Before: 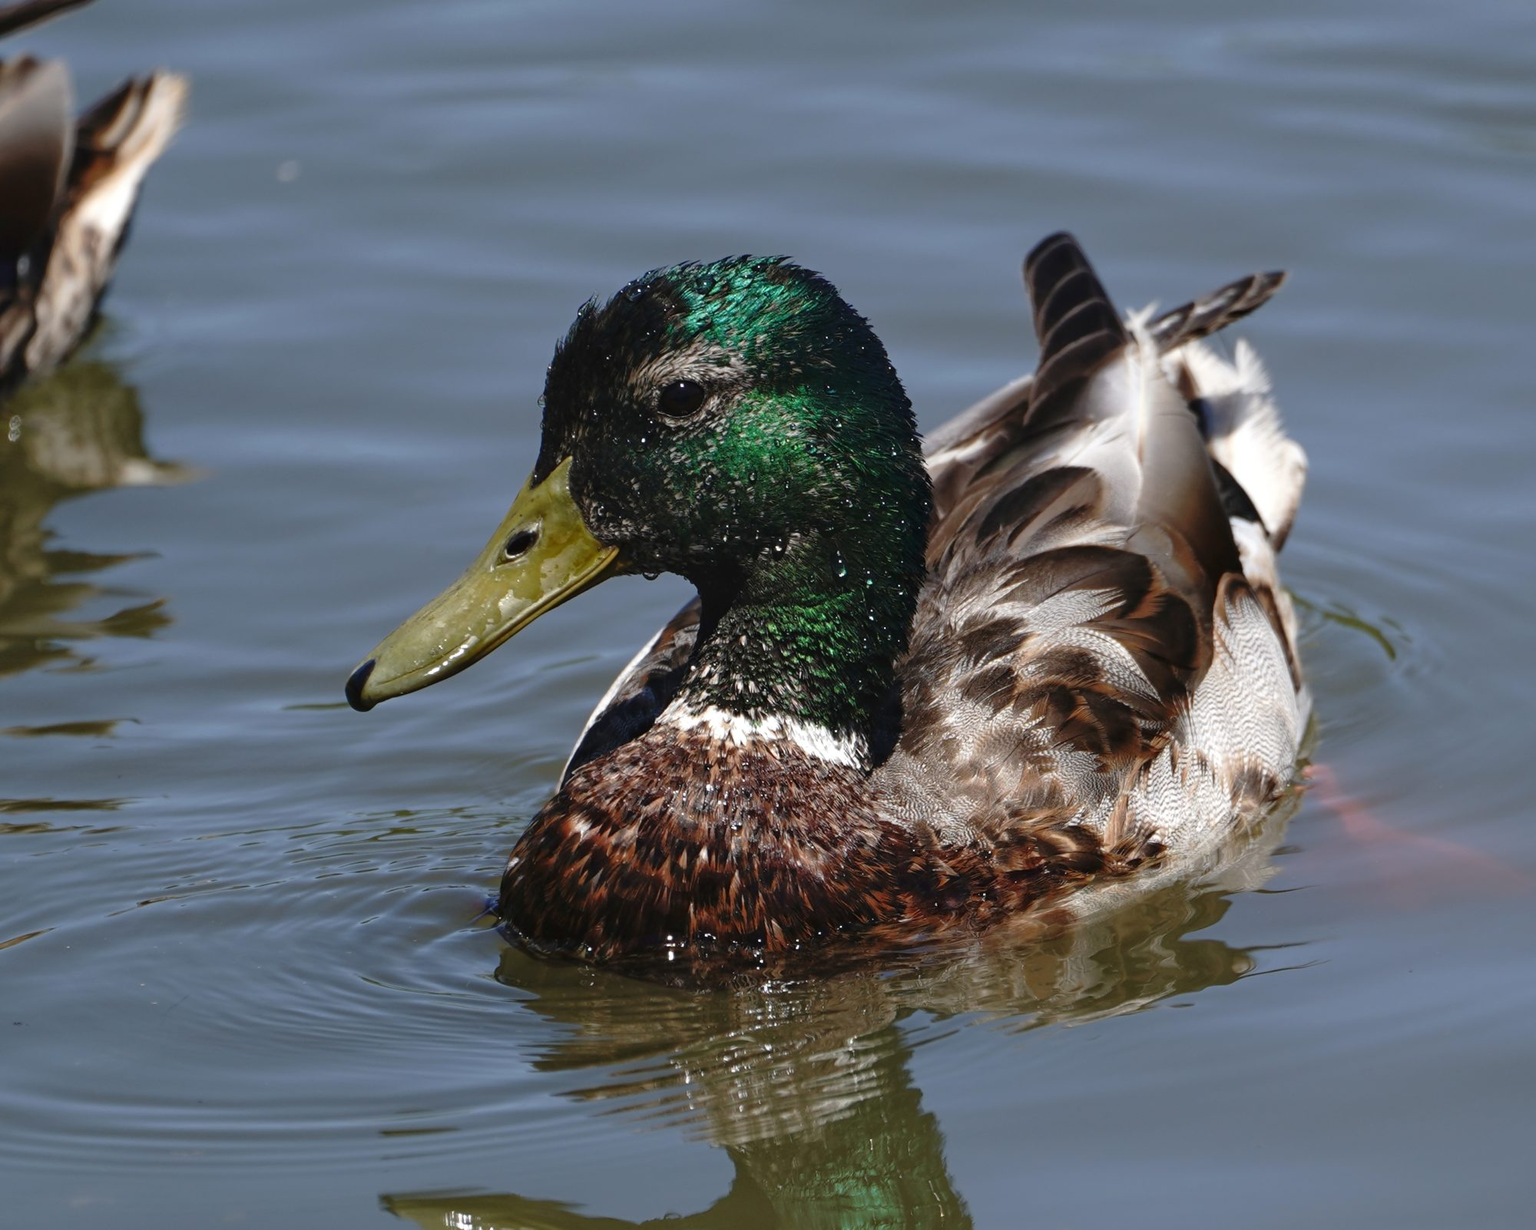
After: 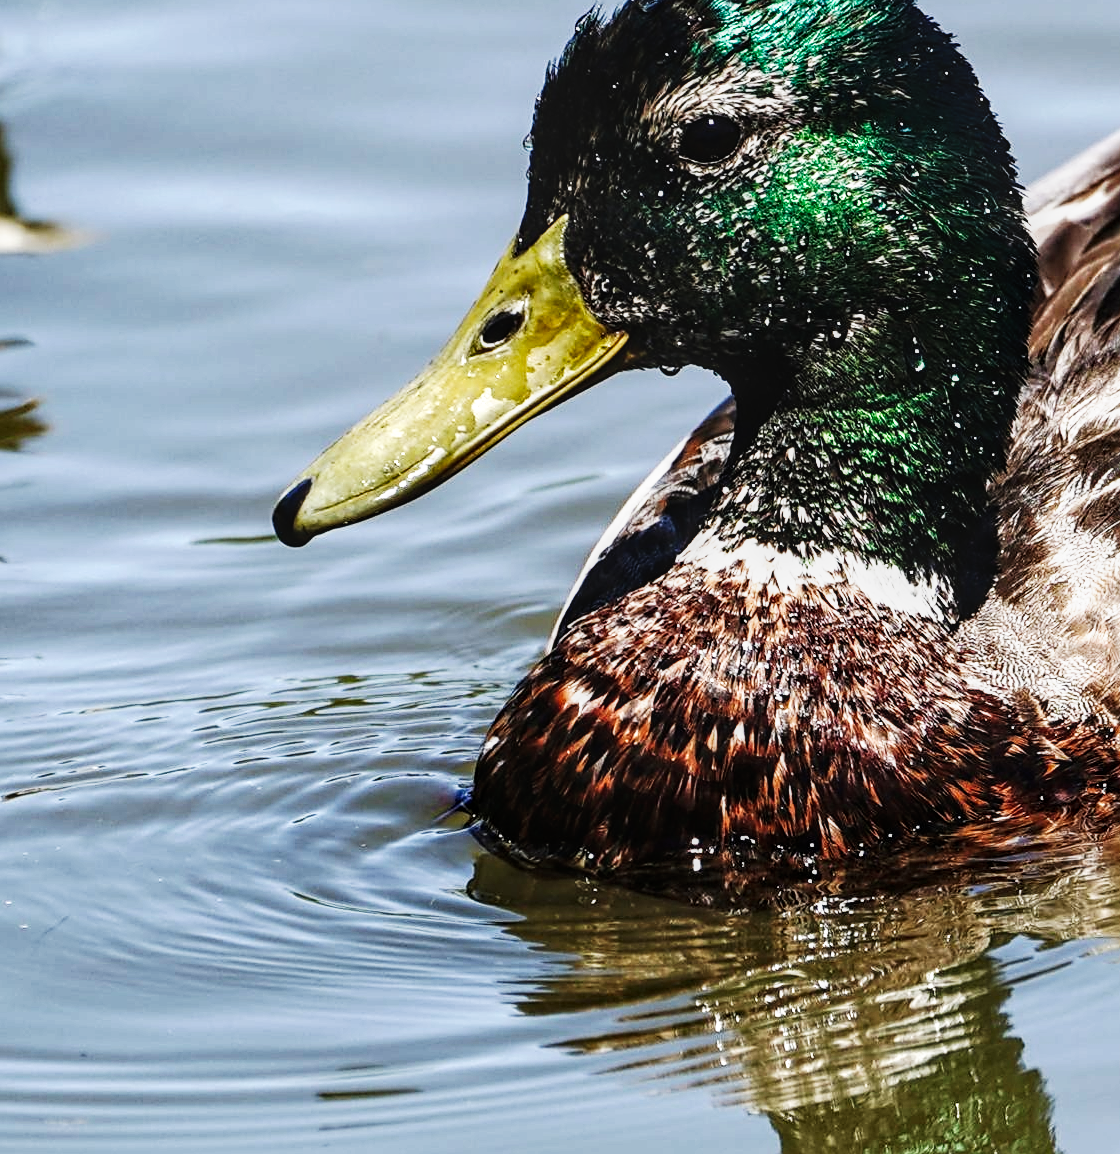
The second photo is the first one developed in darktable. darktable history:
local contrast: on, module defaults
base curve: curves: ch0 [(0, 0) (0.007, 0.004) (0.027, 0.03) (0.046, 0.07) (0.207, 0.54) (0.442, 0.872) (0.673, 0.972) (1, 1)], preserve colors none
contrast brightness saturation: saturation -0.048
crop: left 8.853%, top 23.744%, right 35.113%, bottom 4.177%
tone equalizer: -8 EV -0.437 EV, -7 EV -0.396 EV, -6 EV -0.367 EV, -5 EV -0.22 EV, -3 EV 0.254 EV, -2 EV 0.33 EV, -1 EV 0.412 EV, +0 EV 0.412 EV, edges refinement/feathering 500, mask exposure compensation -1.57 EV, preserve details no
sharpen: on, module defaults
